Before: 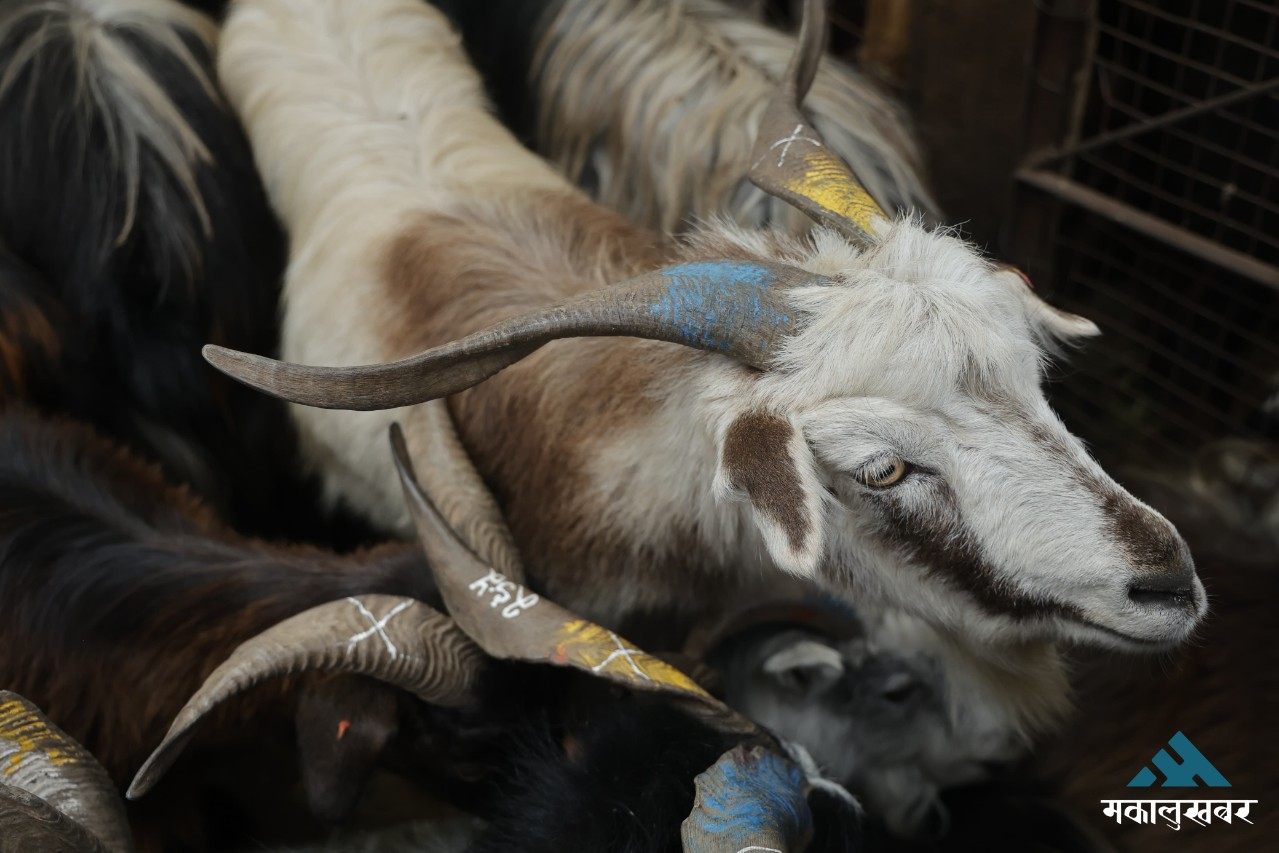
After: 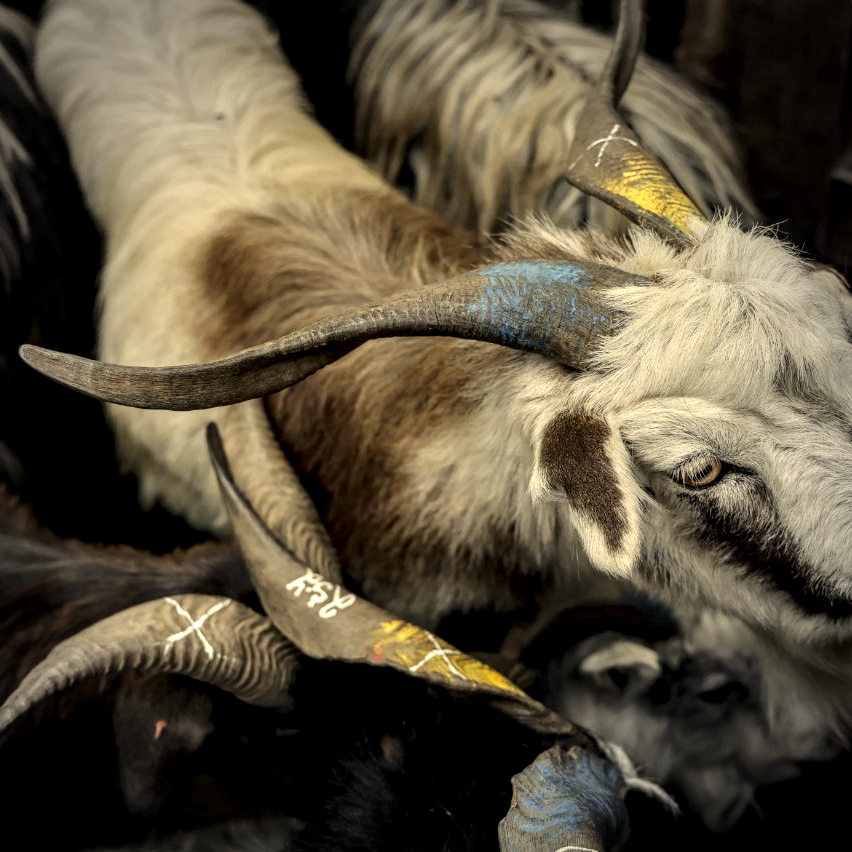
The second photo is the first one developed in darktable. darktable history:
vignetting: fall-off start 71.54%
color correction: highlights a* 2.45, highlights b* 23.4
local contrast: highlights 16%, detail 185%
crop and rotate: left 14.356%, right 18.962%
